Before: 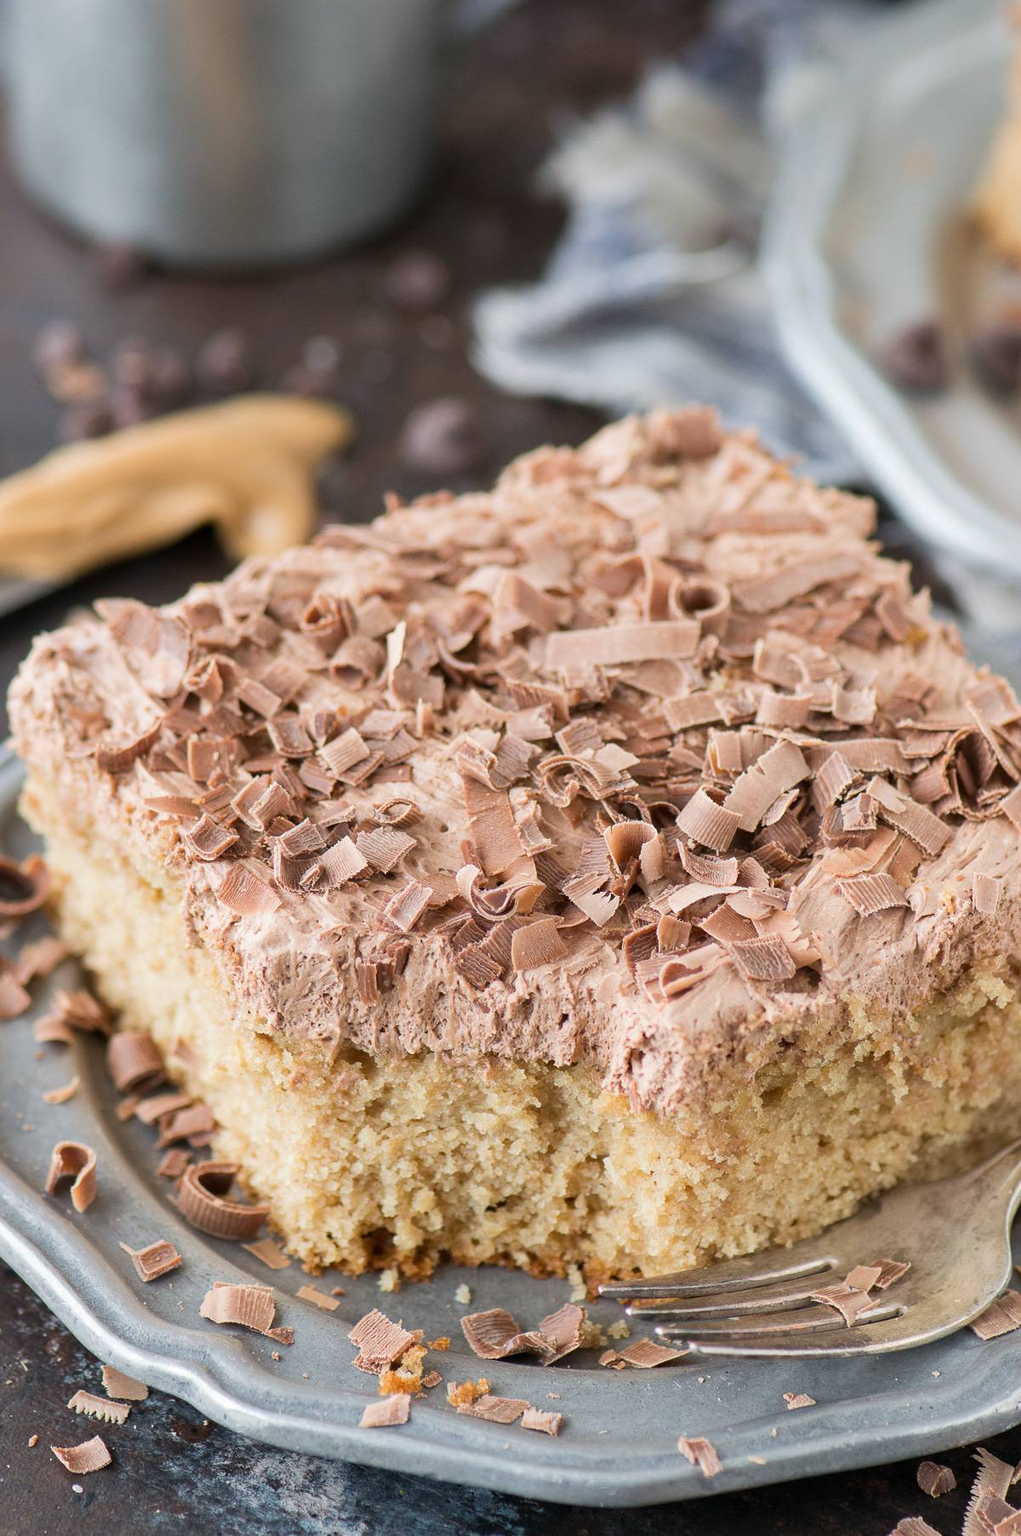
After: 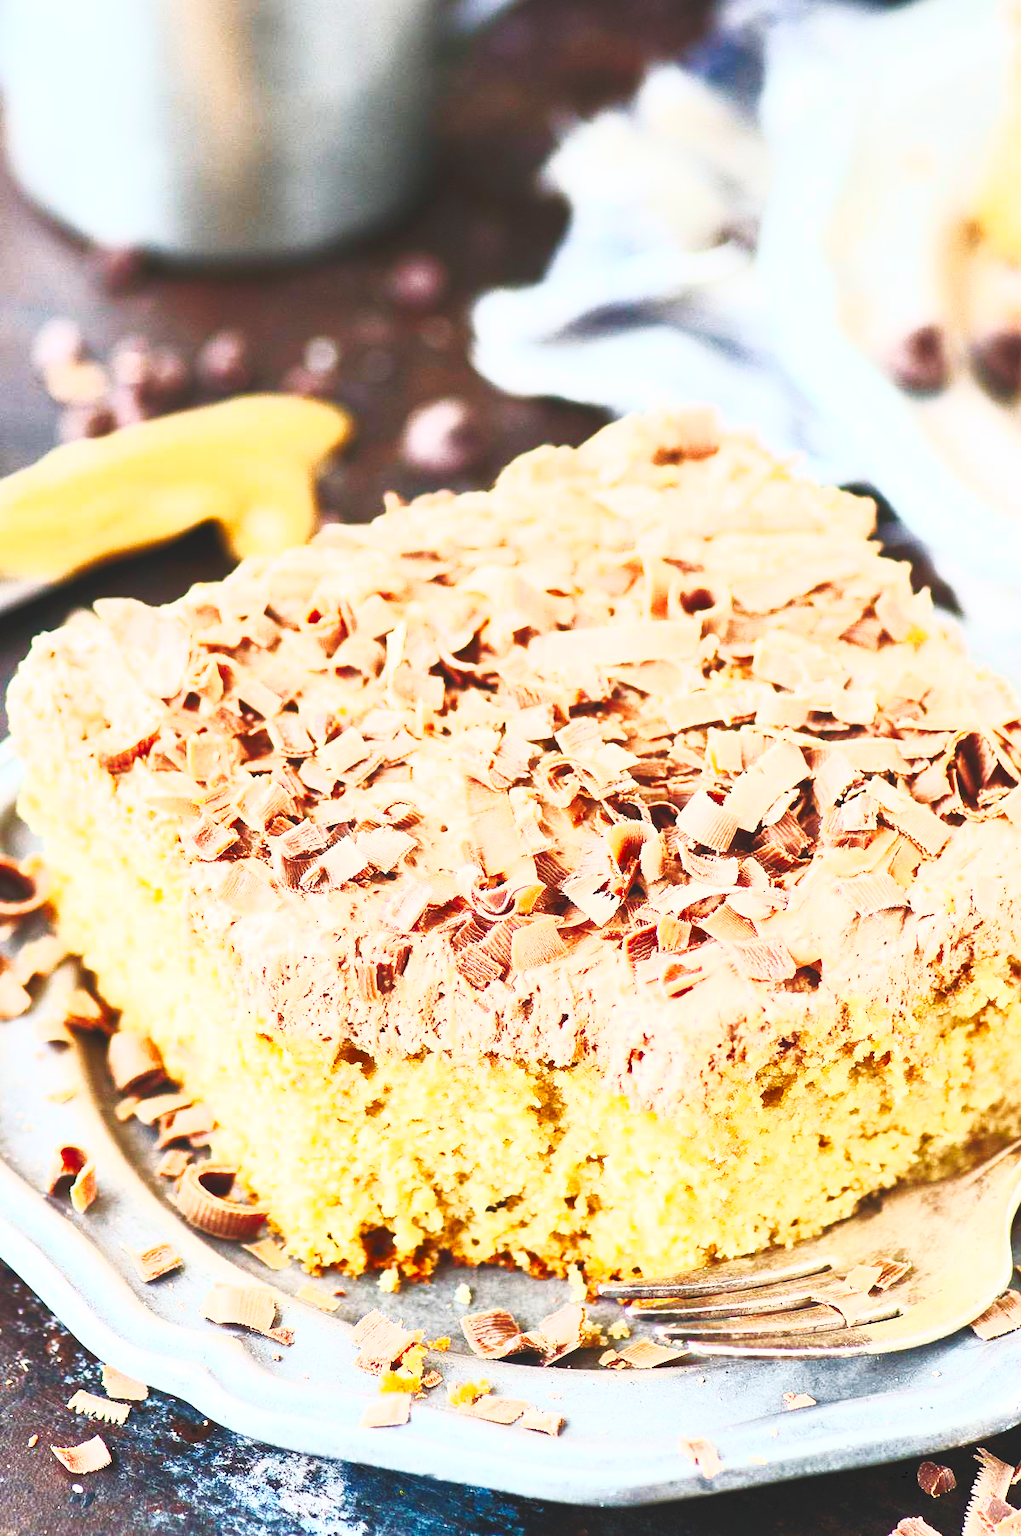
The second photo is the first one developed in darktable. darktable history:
tone curve: curves: ch0 [(0, 0) (0.003, 0.117) (0.011, 0.118) (0.025, 0.123) (0.044, 0.13) (0.069, 0.137) (0.1, 0.149) (0.136, 0.157) (0.177, 0.184) (0.224, 0.217) (0.277, 0.257) (0.335, 0.324) (0.399, 0.406) (0.468, 0.511) (0.543, 0.609) (0.623, 0.712) (0.709, 0.8) (0.801, 0.877) (0.898, 0.938) (1, 1)], preserve colors none
contrast brightness saturation: contrast 0.993, brightness 0.991, saturation 0.989
